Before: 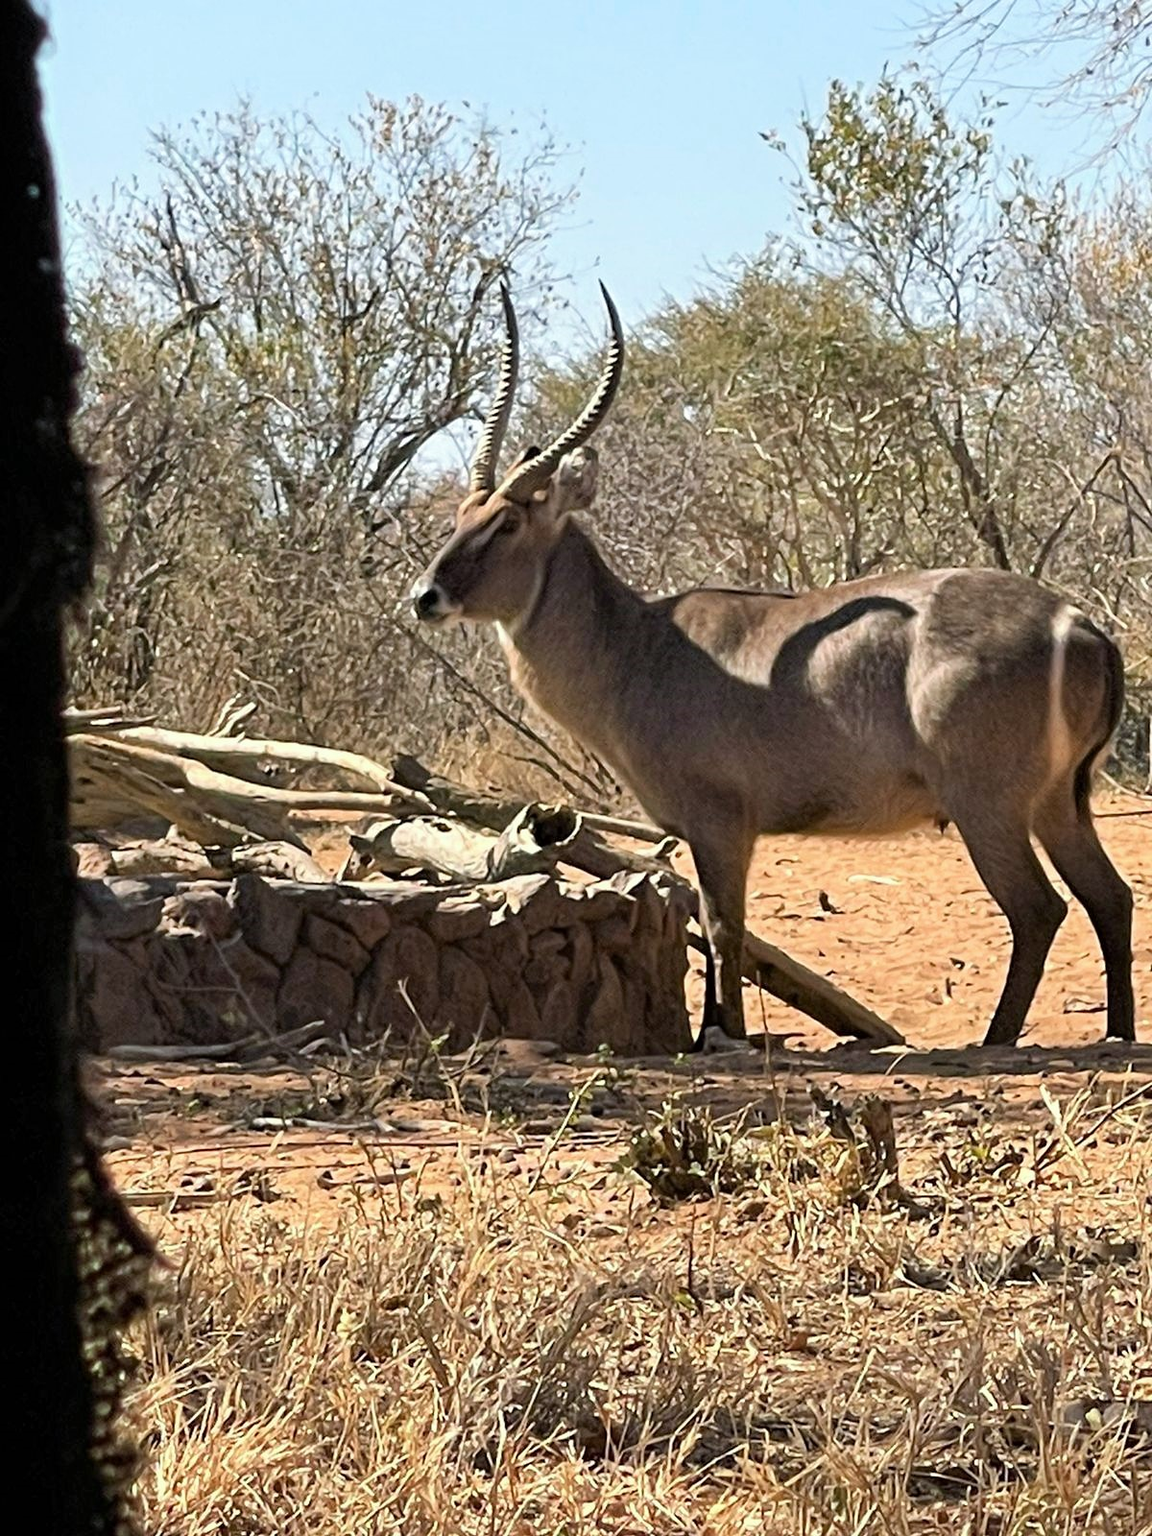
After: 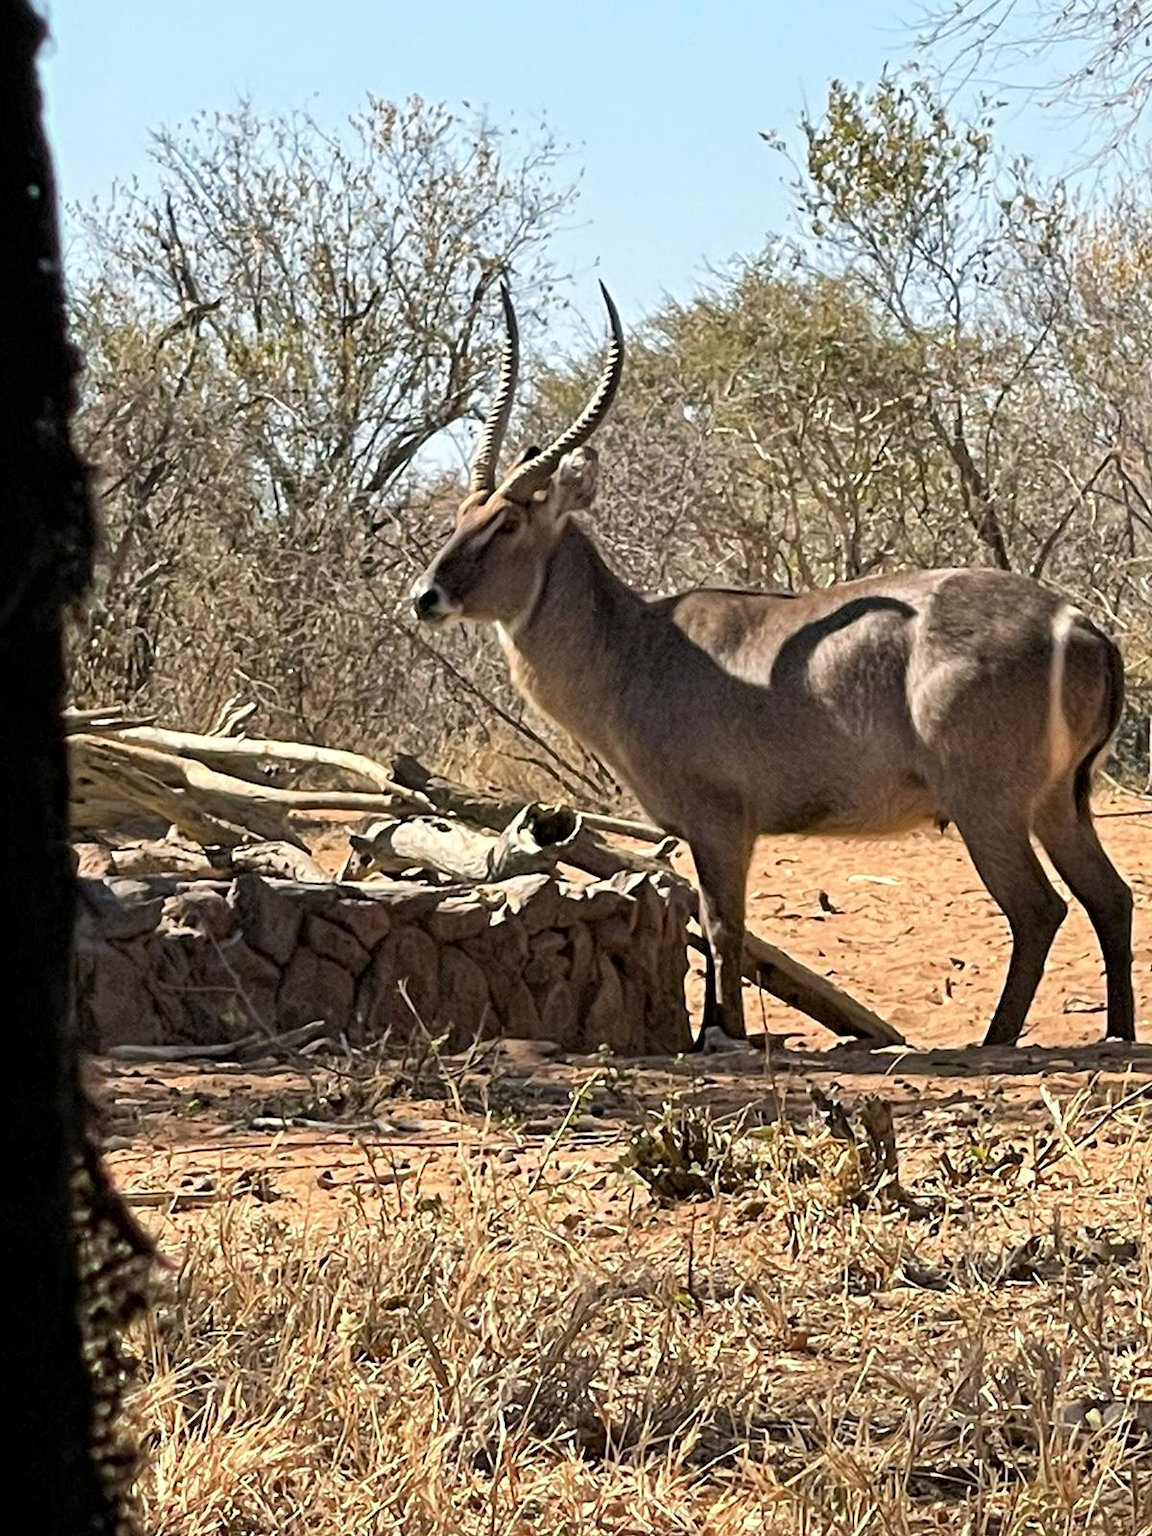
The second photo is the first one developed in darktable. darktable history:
local contrast: mode bilateral grid, contrast 28, coarseness 17, detail 116%, midtone range 0.2
